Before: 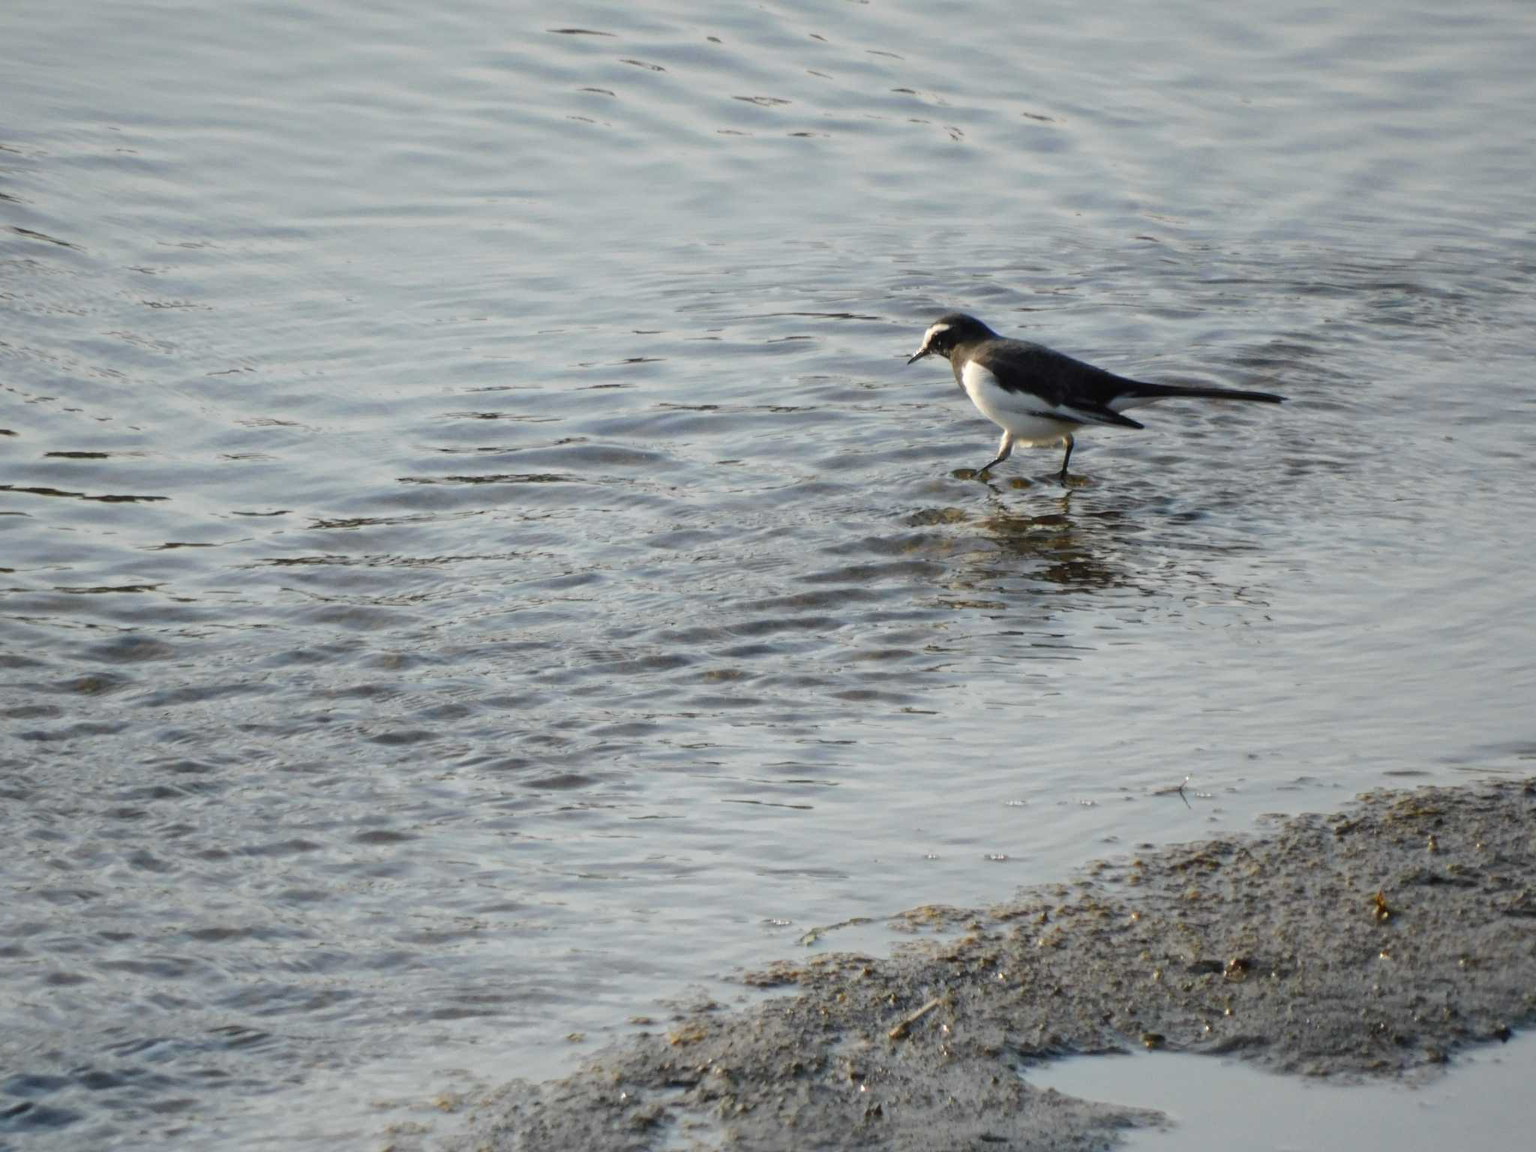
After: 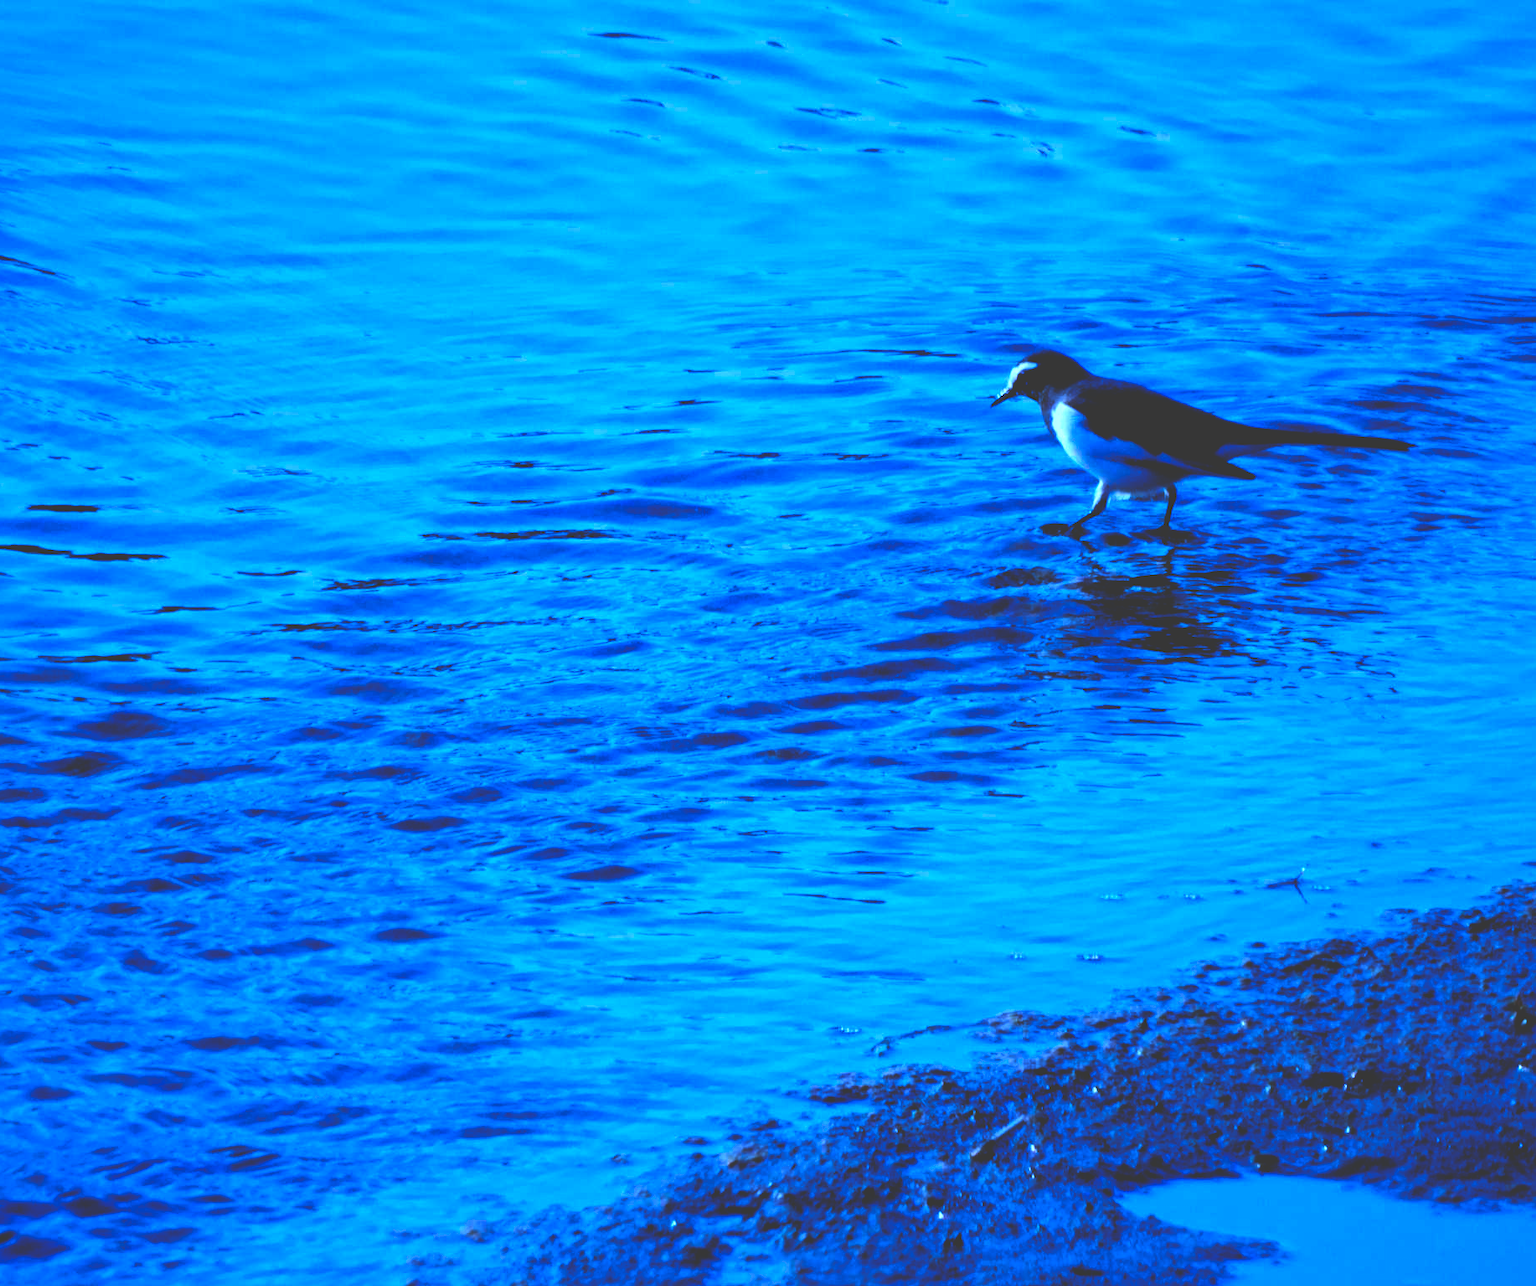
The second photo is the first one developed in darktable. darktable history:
crop and rotate: left 1.345%, right 9.094%
color calibration: illuminant custom, x 0.46, y 0.429, temperature 2629.88 K
base curve: curves: ch0 [(0, 0.036) (0.083, 0.04) (0.804, 1)], preserve colors none
